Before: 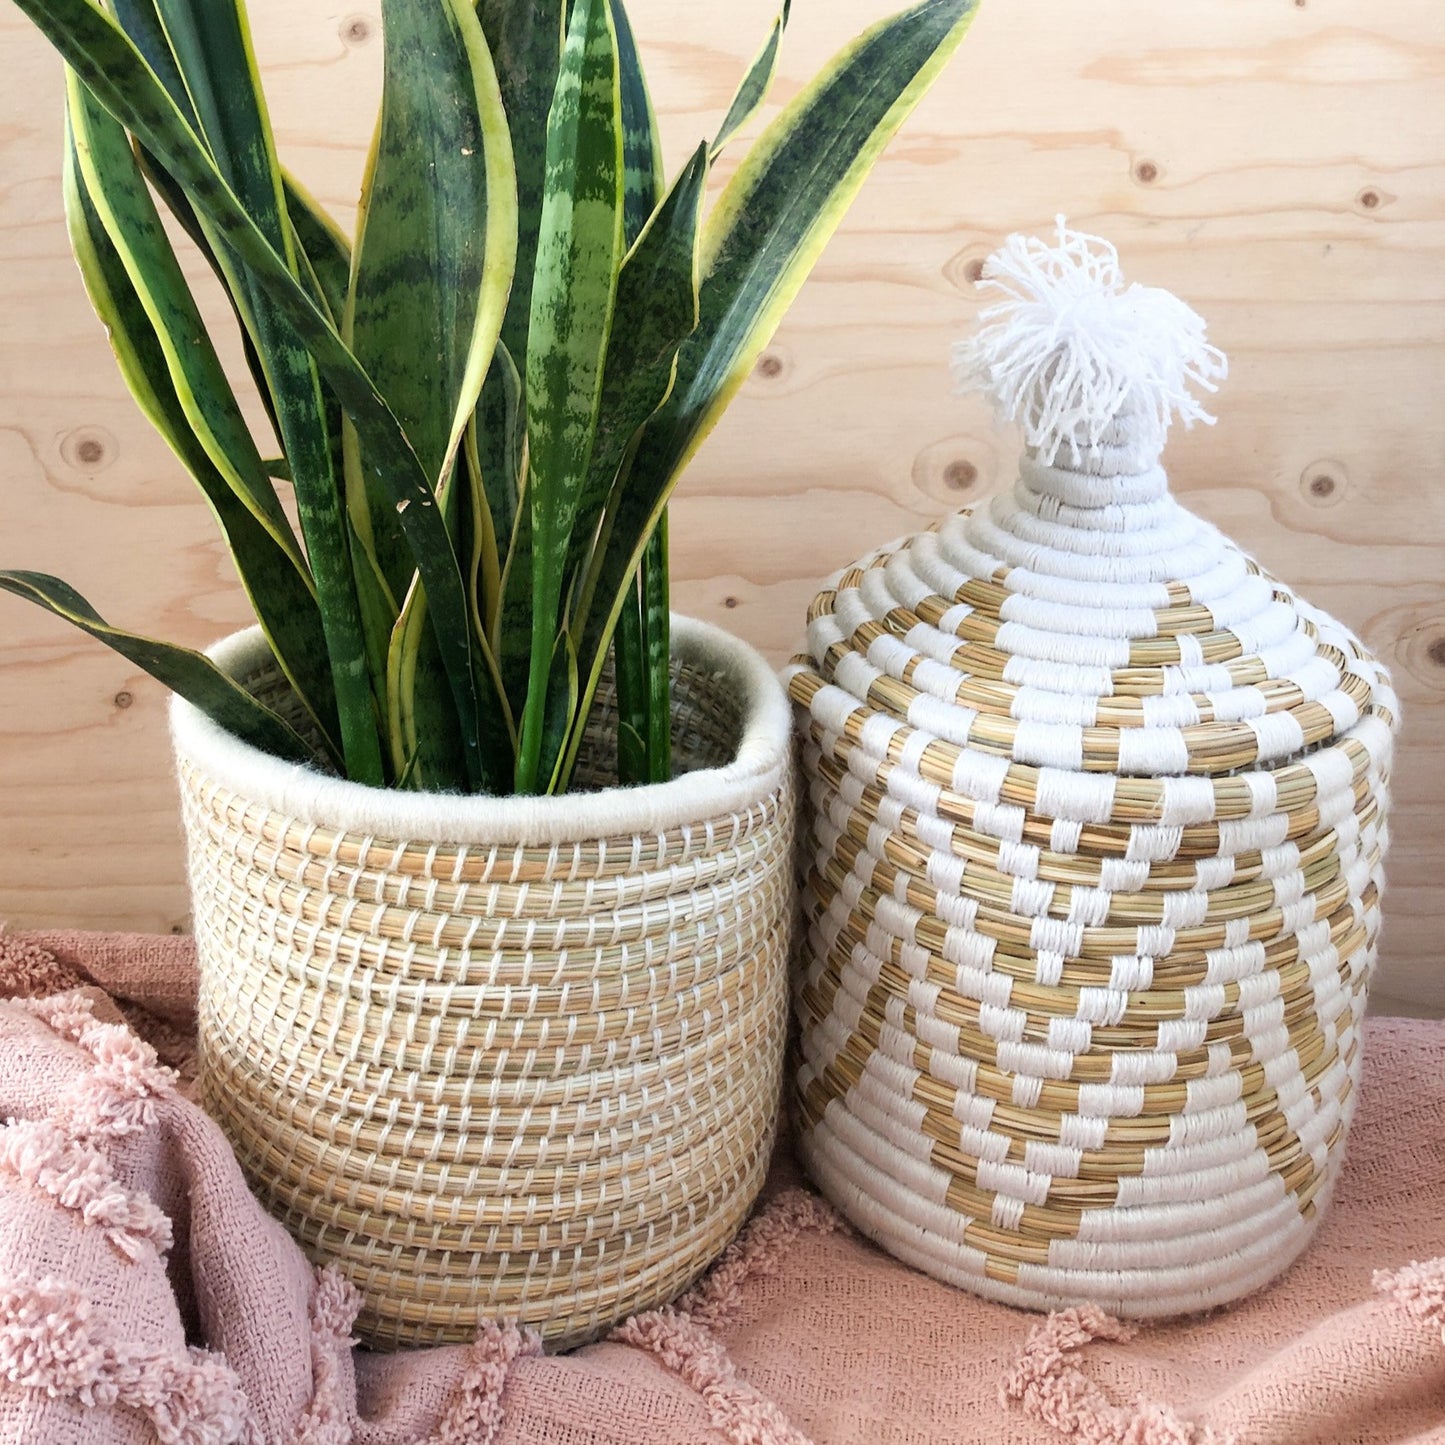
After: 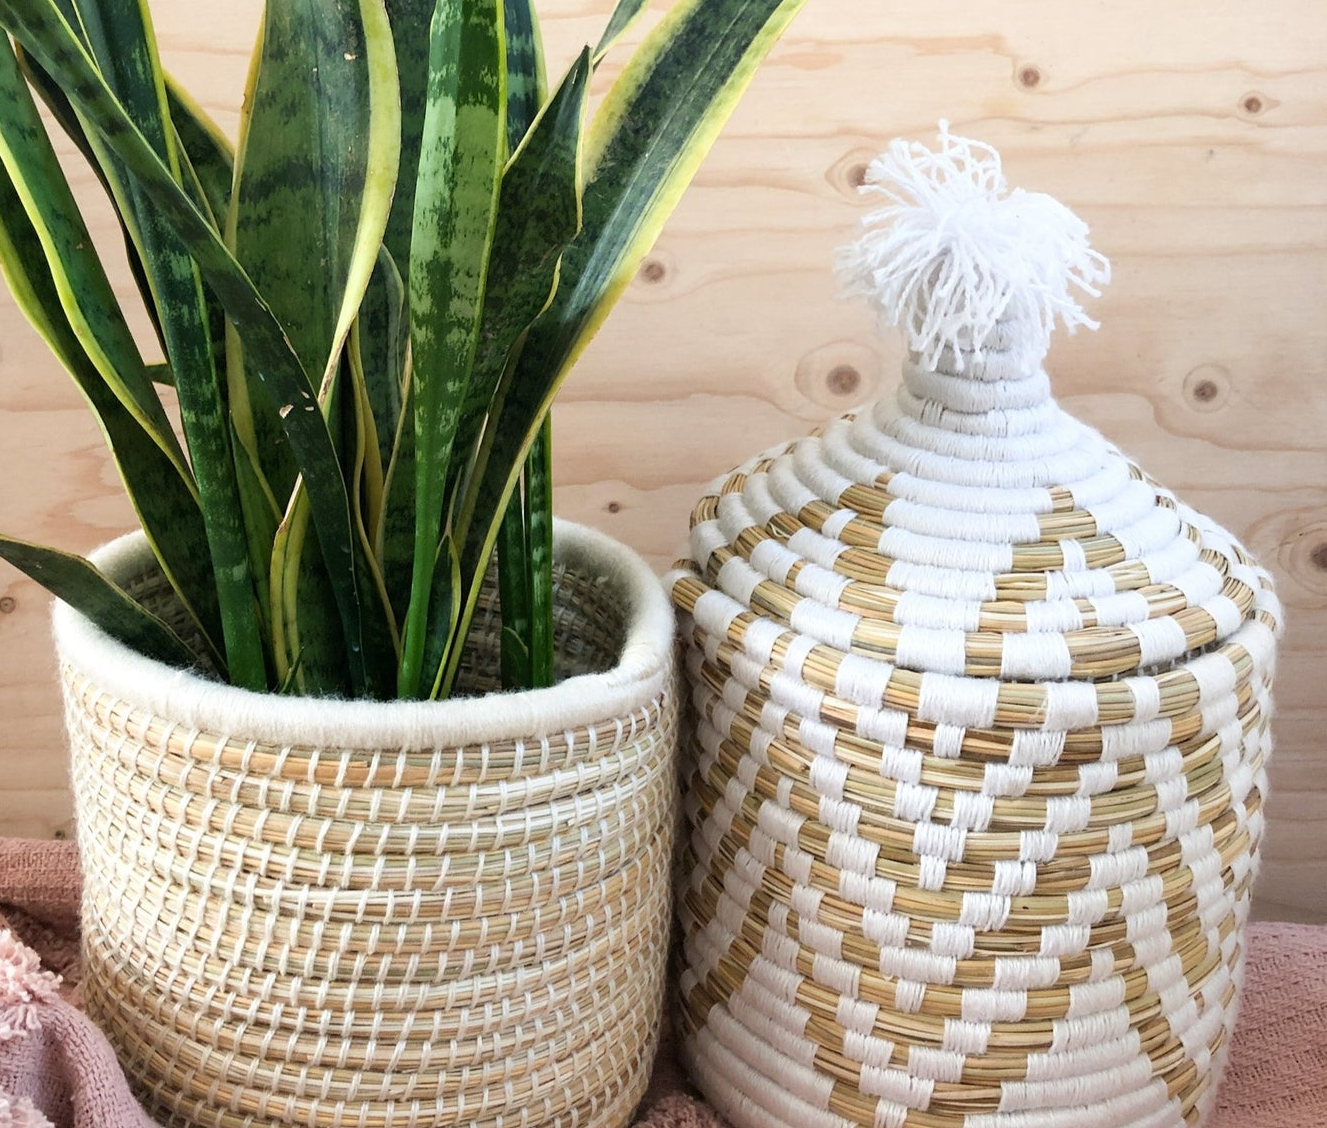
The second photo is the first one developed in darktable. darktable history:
crop: left 8.118%, top 6.589%, bottom 15.345%
